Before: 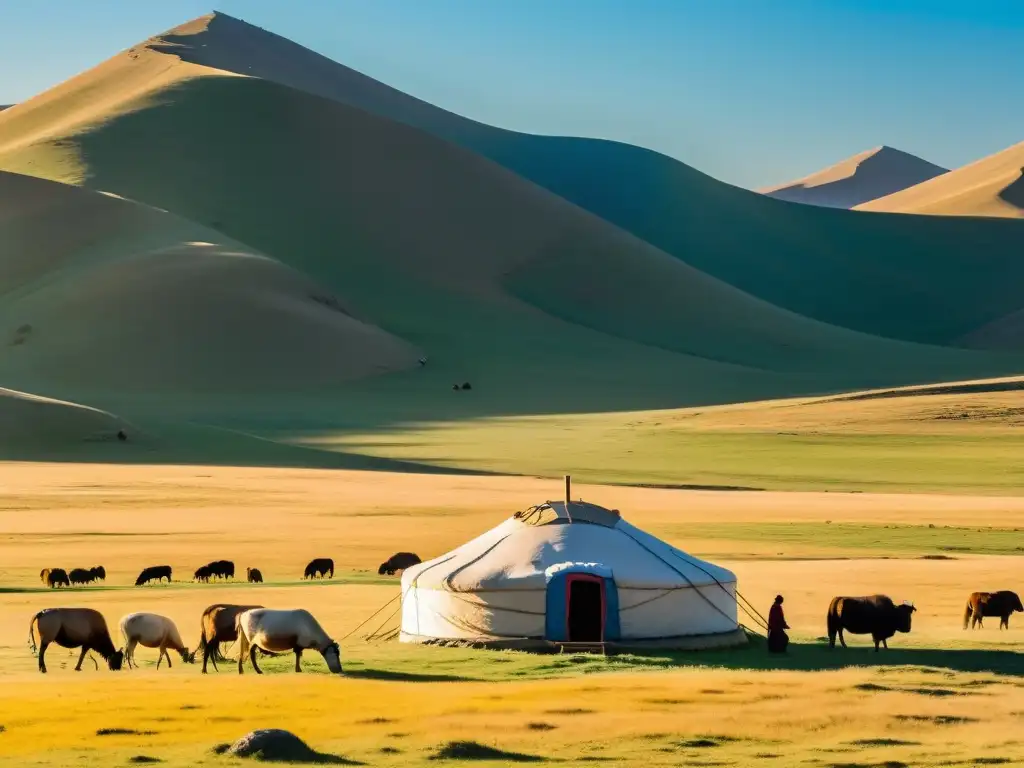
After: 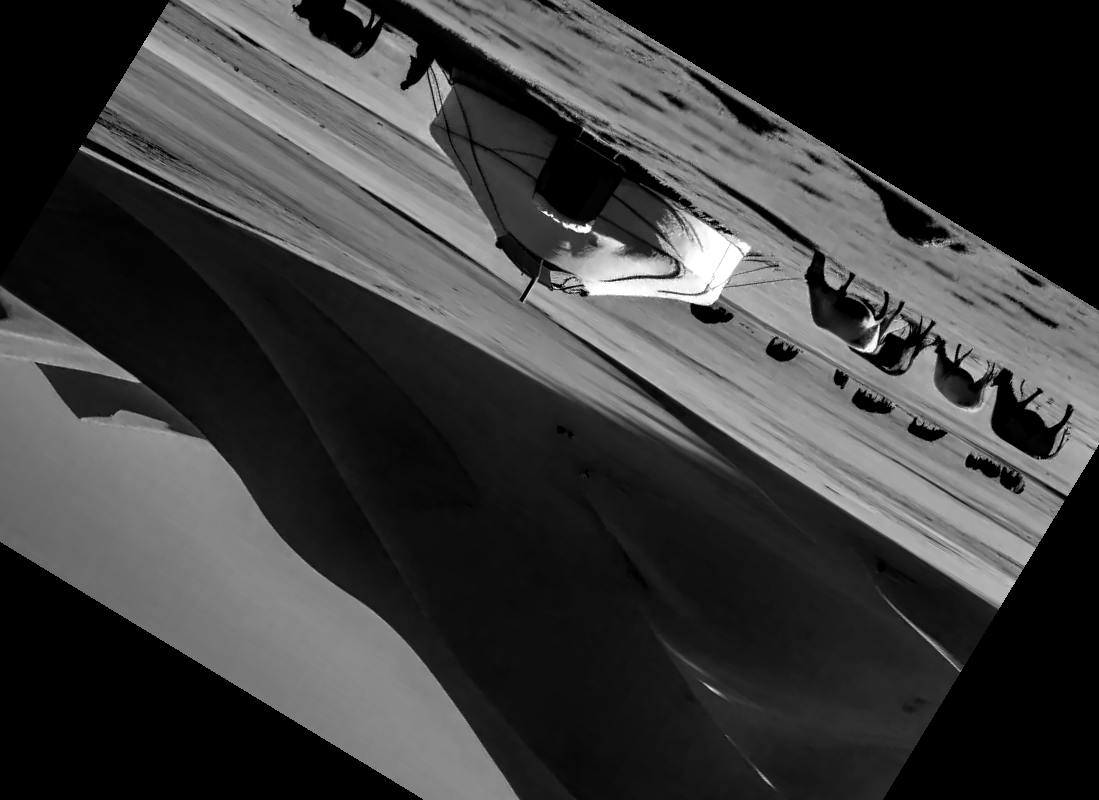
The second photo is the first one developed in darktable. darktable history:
monochrome: on, module defaults
crop and rotate: angle 148.68°, left 9.111%, top 15.603%, right 4.588%, bottom 17.041%
color balance rgb: shadows lift › luminance -18.76%, shadows lift › chroma 35.44%, power › luminance -3.76%, power › hue 142.17°, highlights gain › chroma 7.5%, highlights gain › hue 184.75°, global offset › luminance -0.52%, global offset › chroma 0.91%, global offset › hue 173.36°, shadows fall-off 300%, white fulcrum 2 EV, highlights fall-off 300%, linear chroma grading › shadows 17.19%, linear chroma grading › highlights 61.12%, linear chroma grading › global chroma 50%, hue shift -150.52°, perceptual brilliance grading › global brilliance 12%, mask middle-gray fulcrum 100%, contrast gray fulcrum 38.43%, contrast 35.15%, saturation formula JzAzBz (2021)
